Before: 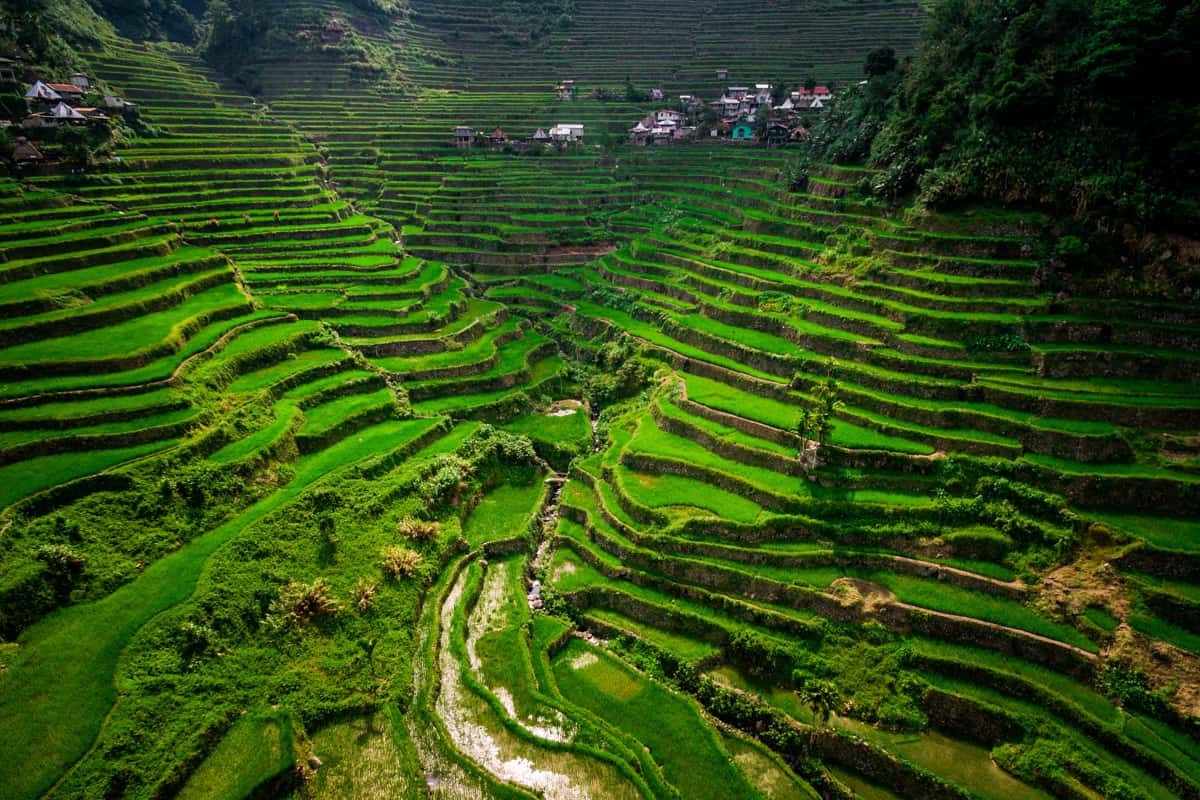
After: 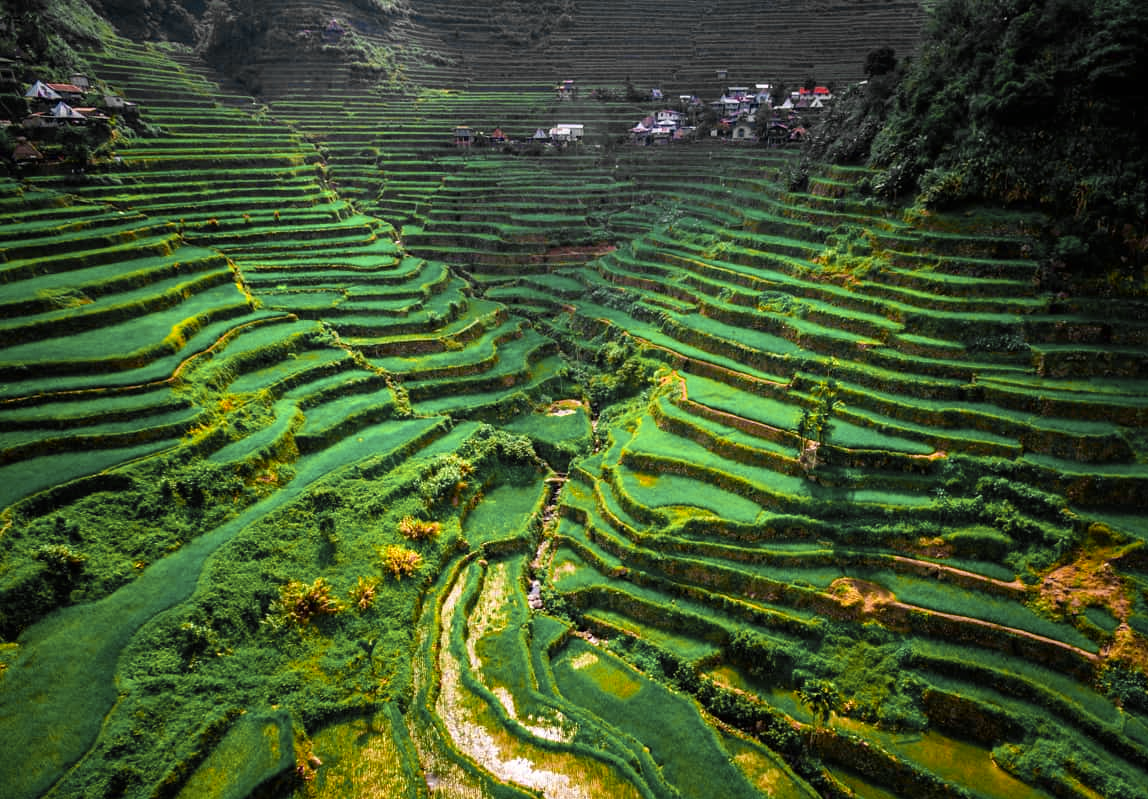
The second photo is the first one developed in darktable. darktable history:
color zones: curves: ch0 [(0.257, 0.558) (0.75, 0.565)]; ch1 [(0.004, 0.857) (0.14, 0.416) (0.257, 0.695) (0.442, 0.032) (0.736, 0.266) (0.891, 0.741)]; ch2 [(0, 0.623) (0.112, 0.436) (0.271, 0.474) (0.516, 0.64) (0.743, 0.286)]
crop: right 4.276%, bottom 0.017%
